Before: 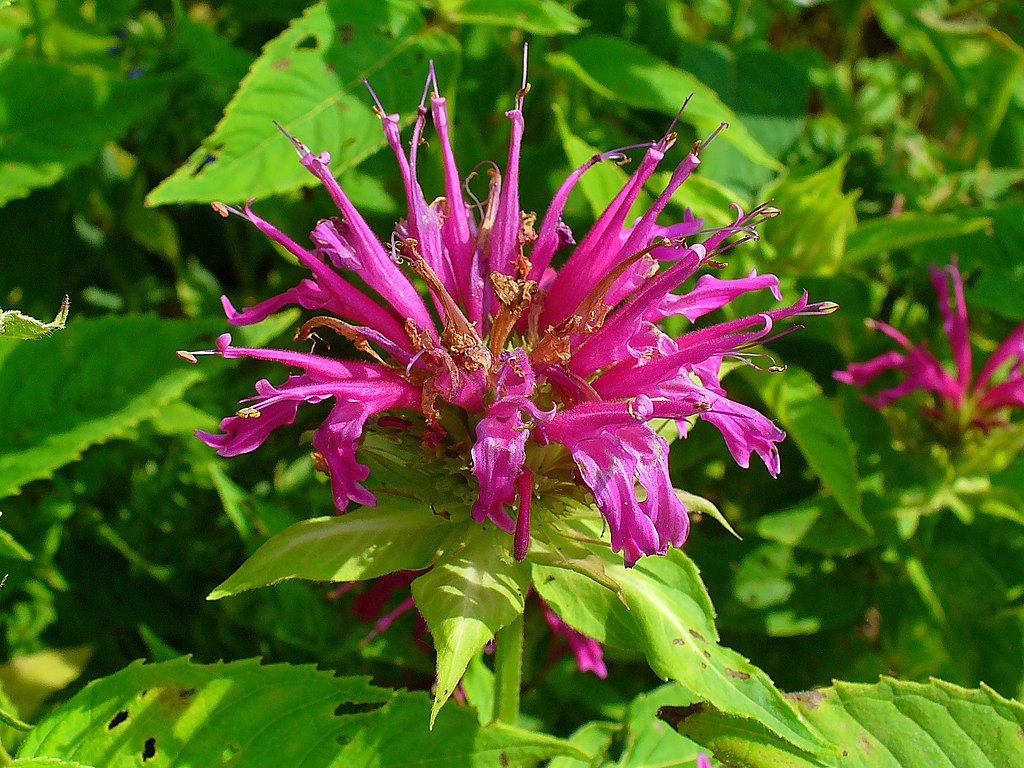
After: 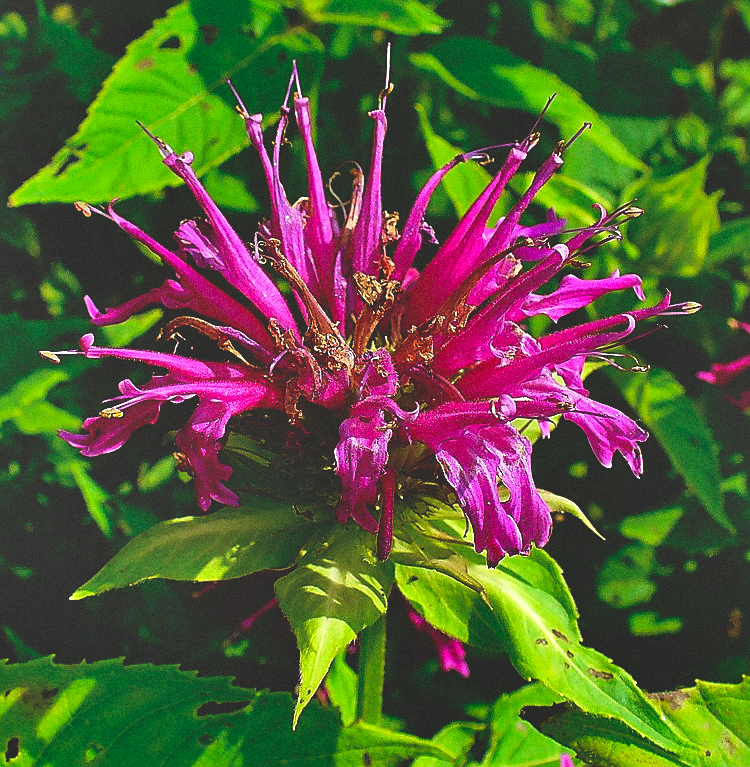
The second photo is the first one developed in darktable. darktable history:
sharpen: on, module defaults
exposure: black level correction -0.001, exposure 0.08 EV, compensate highlight preservation false
shadows and highlights: shadows 60, soften with gaussian
grain: on, module defaults
crop: left 13.443%, right 13.31%
base curve: curves: ch0 [(0, 0.02) (0.083, 0.036) (1, 1)], preserve colors none
velvia: strength 15%
